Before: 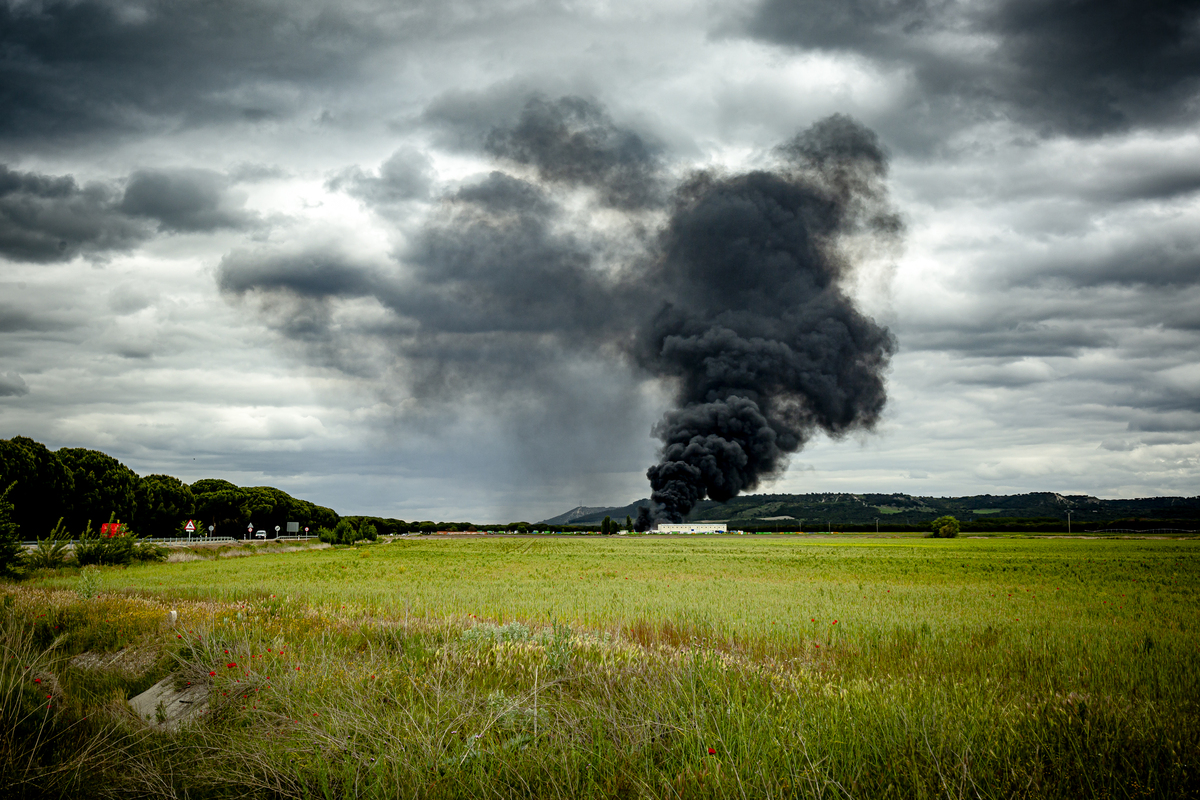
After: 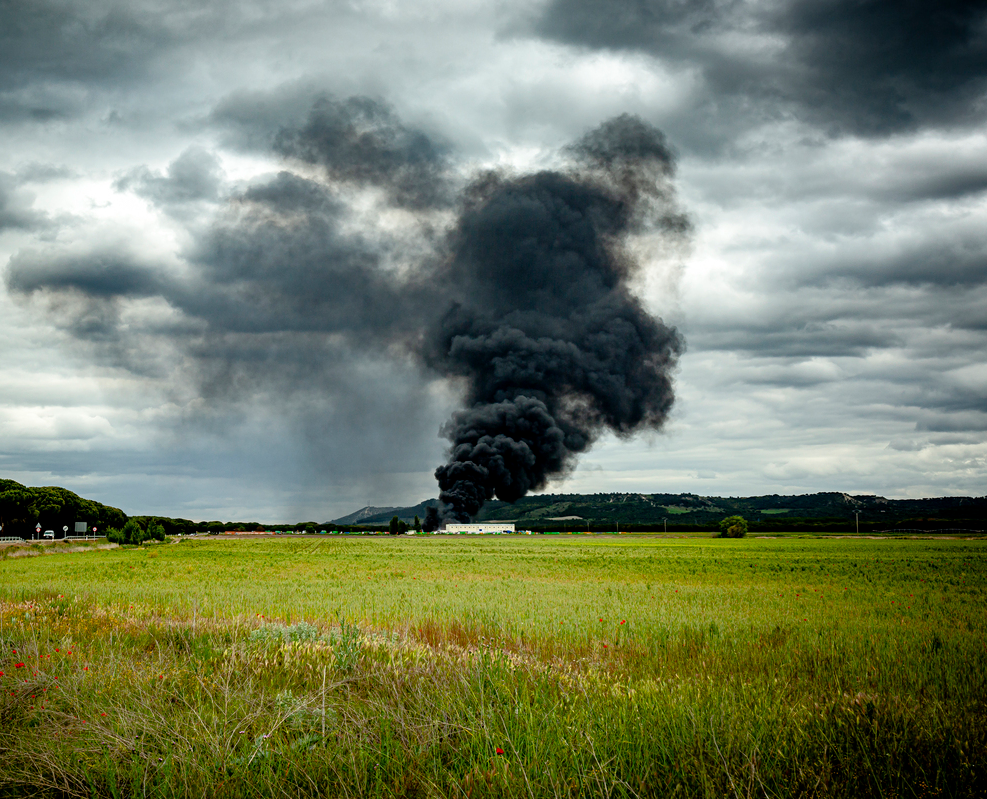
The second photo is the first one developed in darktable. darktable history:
tone equalizer: on, module defaults
crop: left 17.667%, bottom 0.022%
